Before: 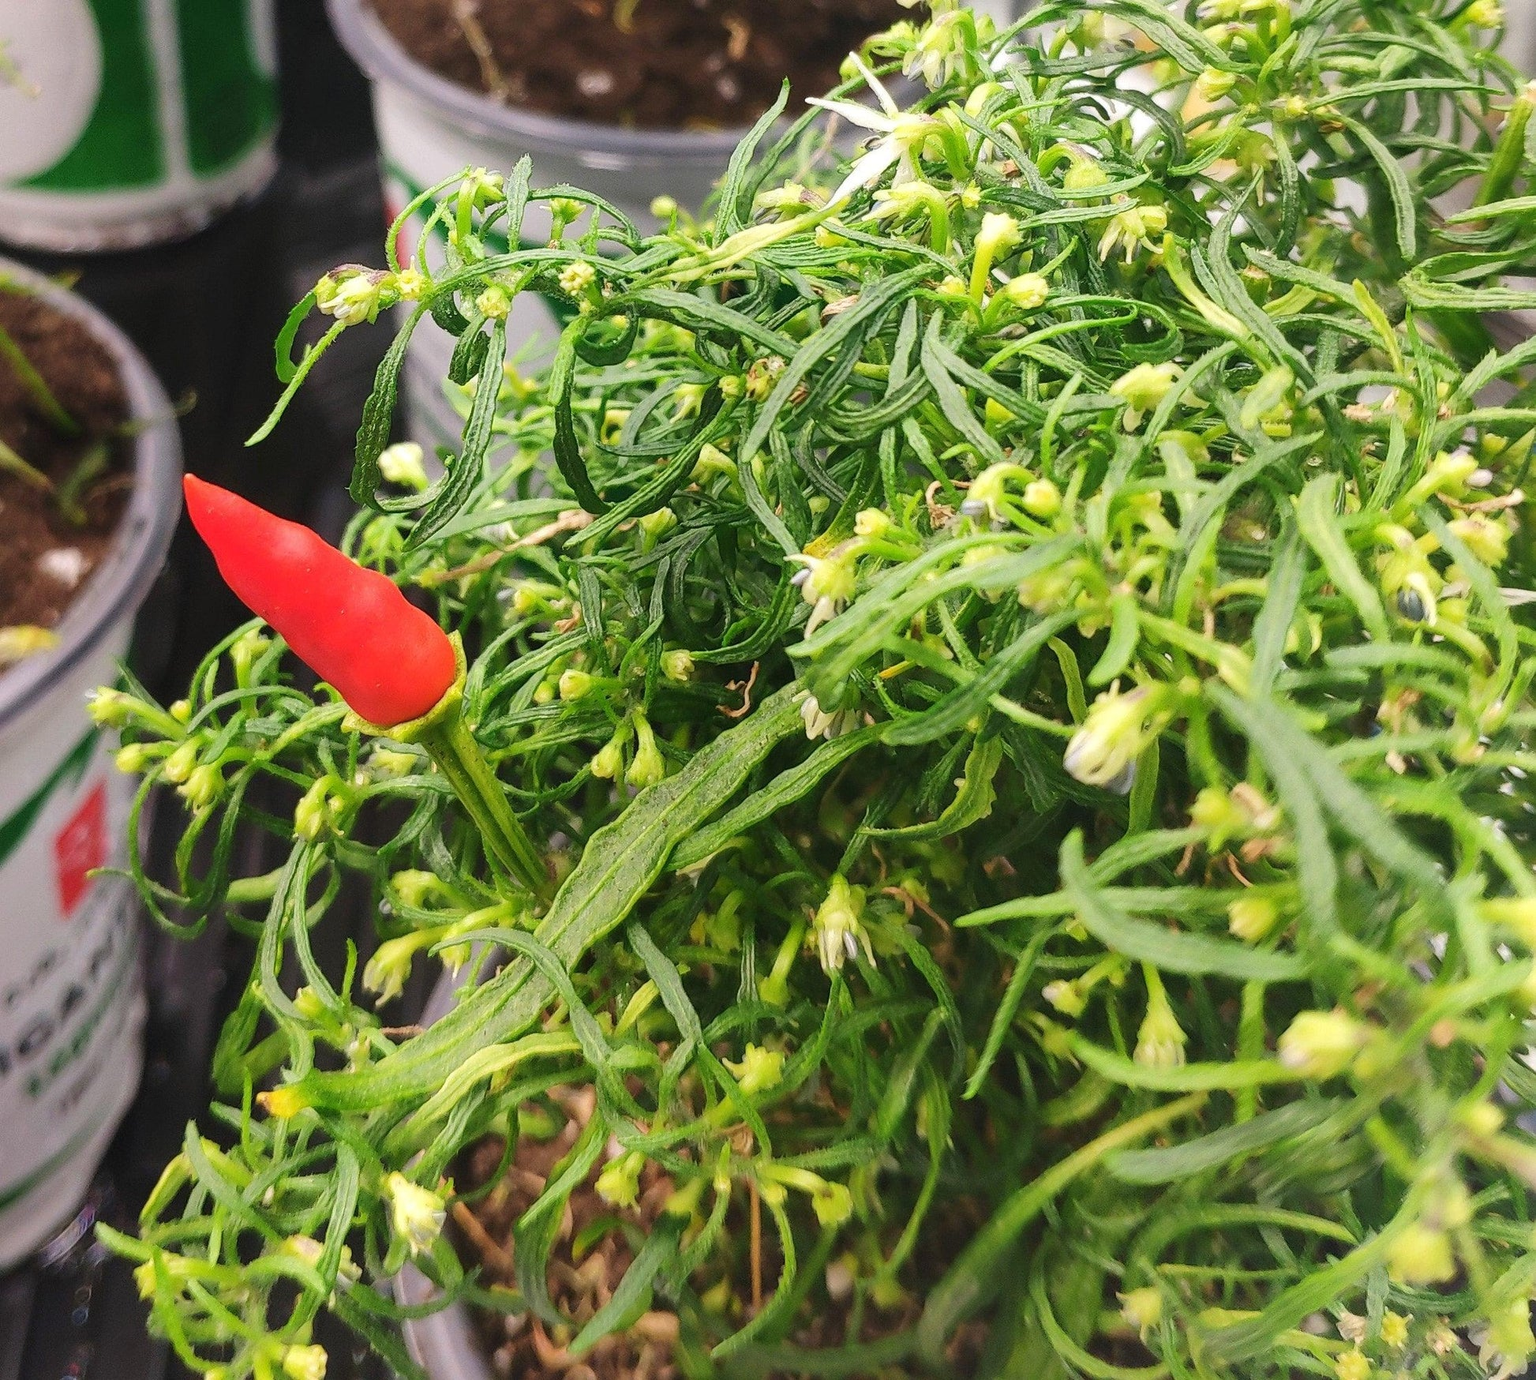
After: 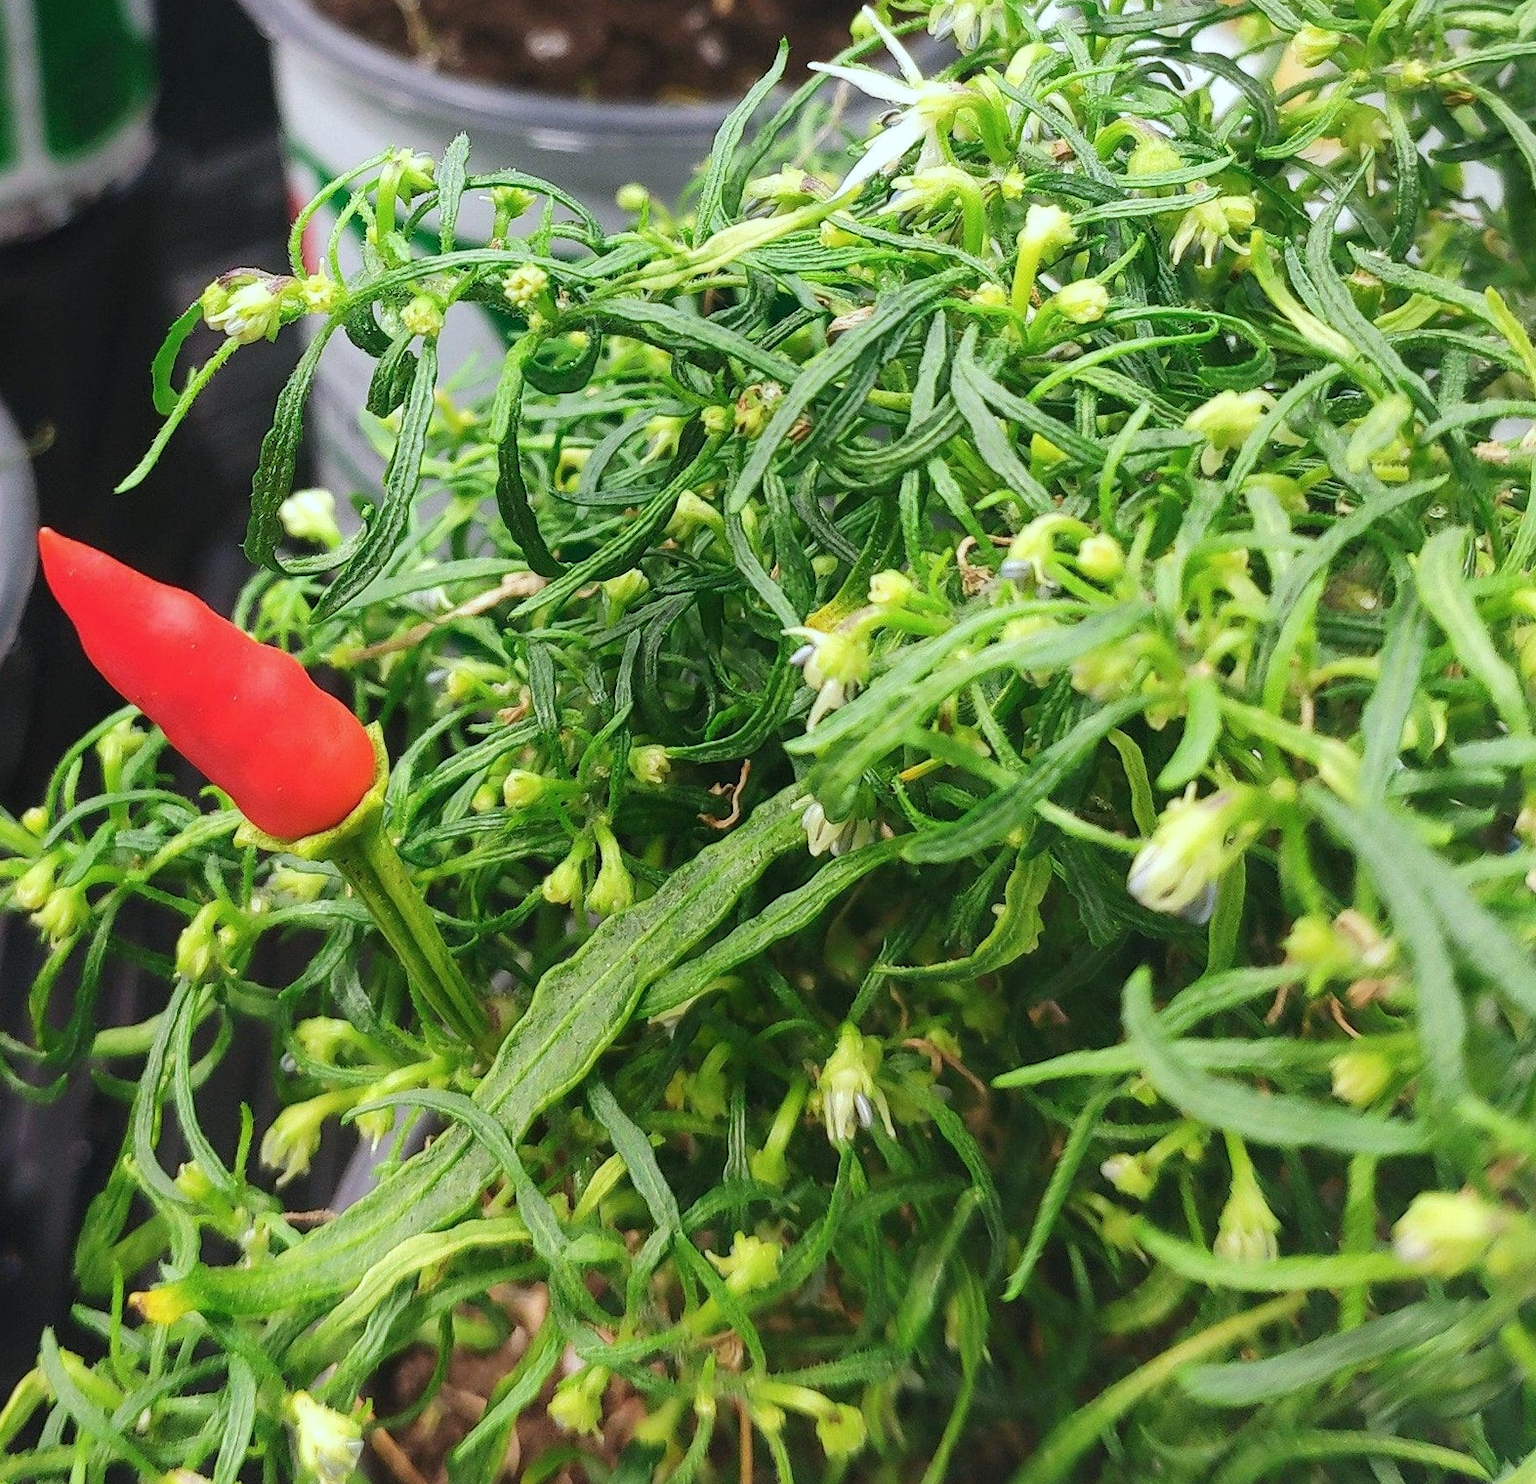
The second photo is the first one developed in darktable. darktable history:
color calibration: illuminant Planckian (black body), adaptation linear Bradford (ICC v4), x 0.364, y 0.367, temperature 4417.56 K, saturation algorithm version 1 (2020)
crop: left 9.929%, top 3.475%, right 9.188%, bottom 9.529%
